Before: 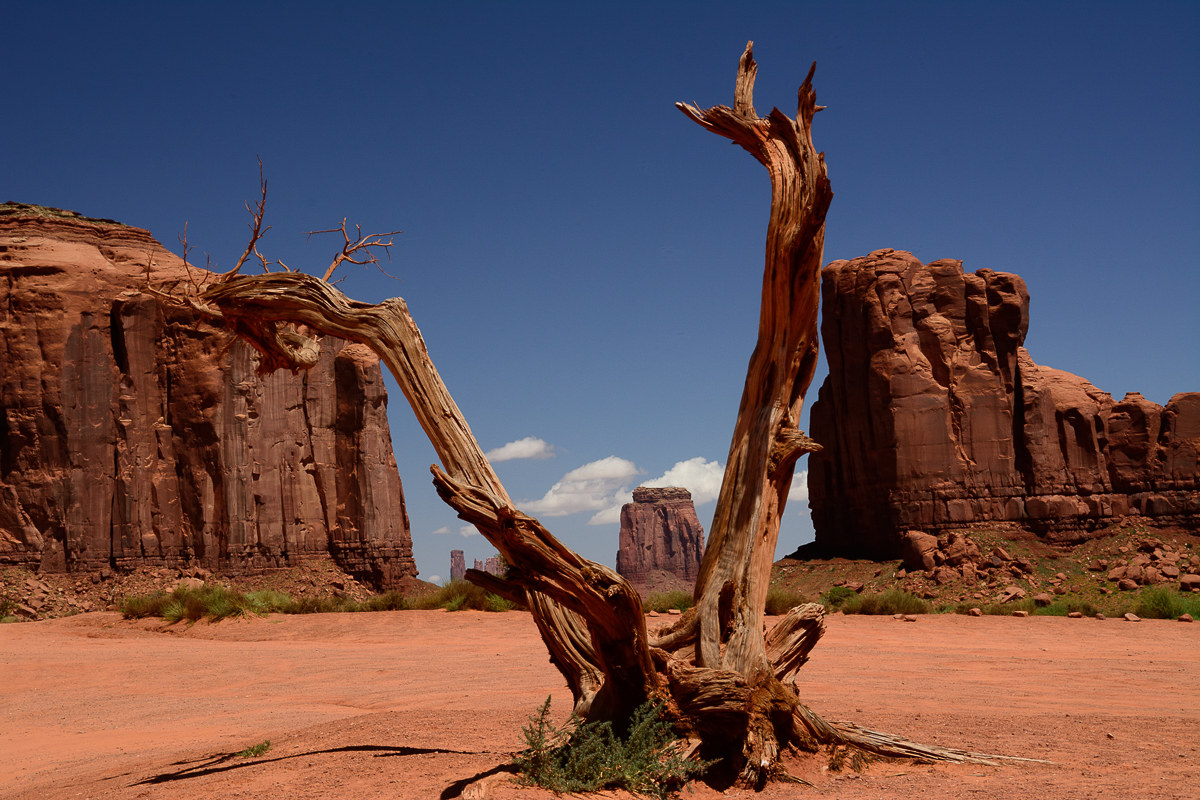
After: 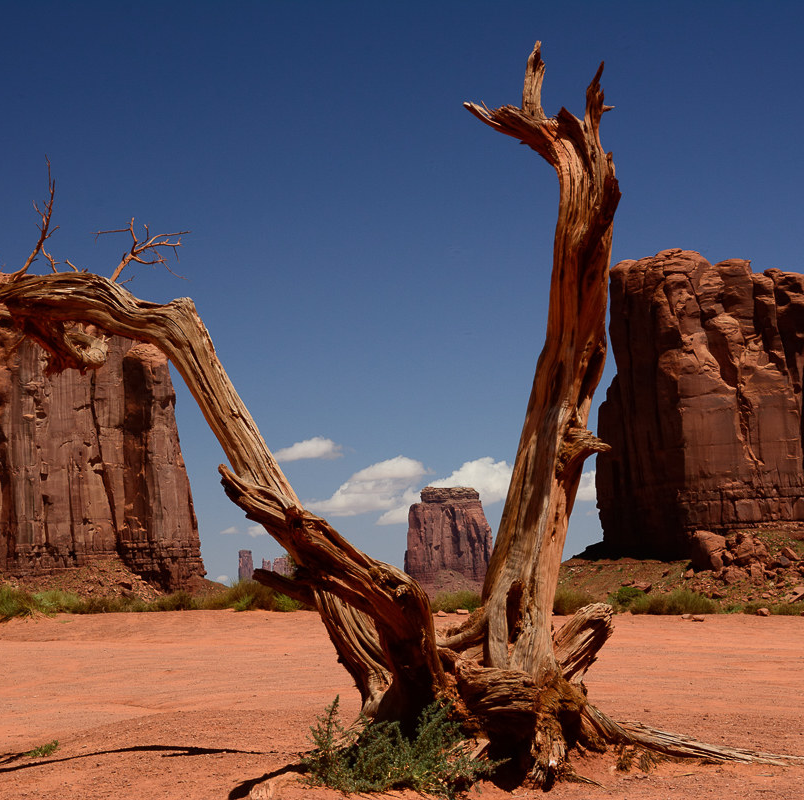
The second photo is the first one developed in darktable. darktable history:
crop and rotate: left 17.707%, right 15.216%
